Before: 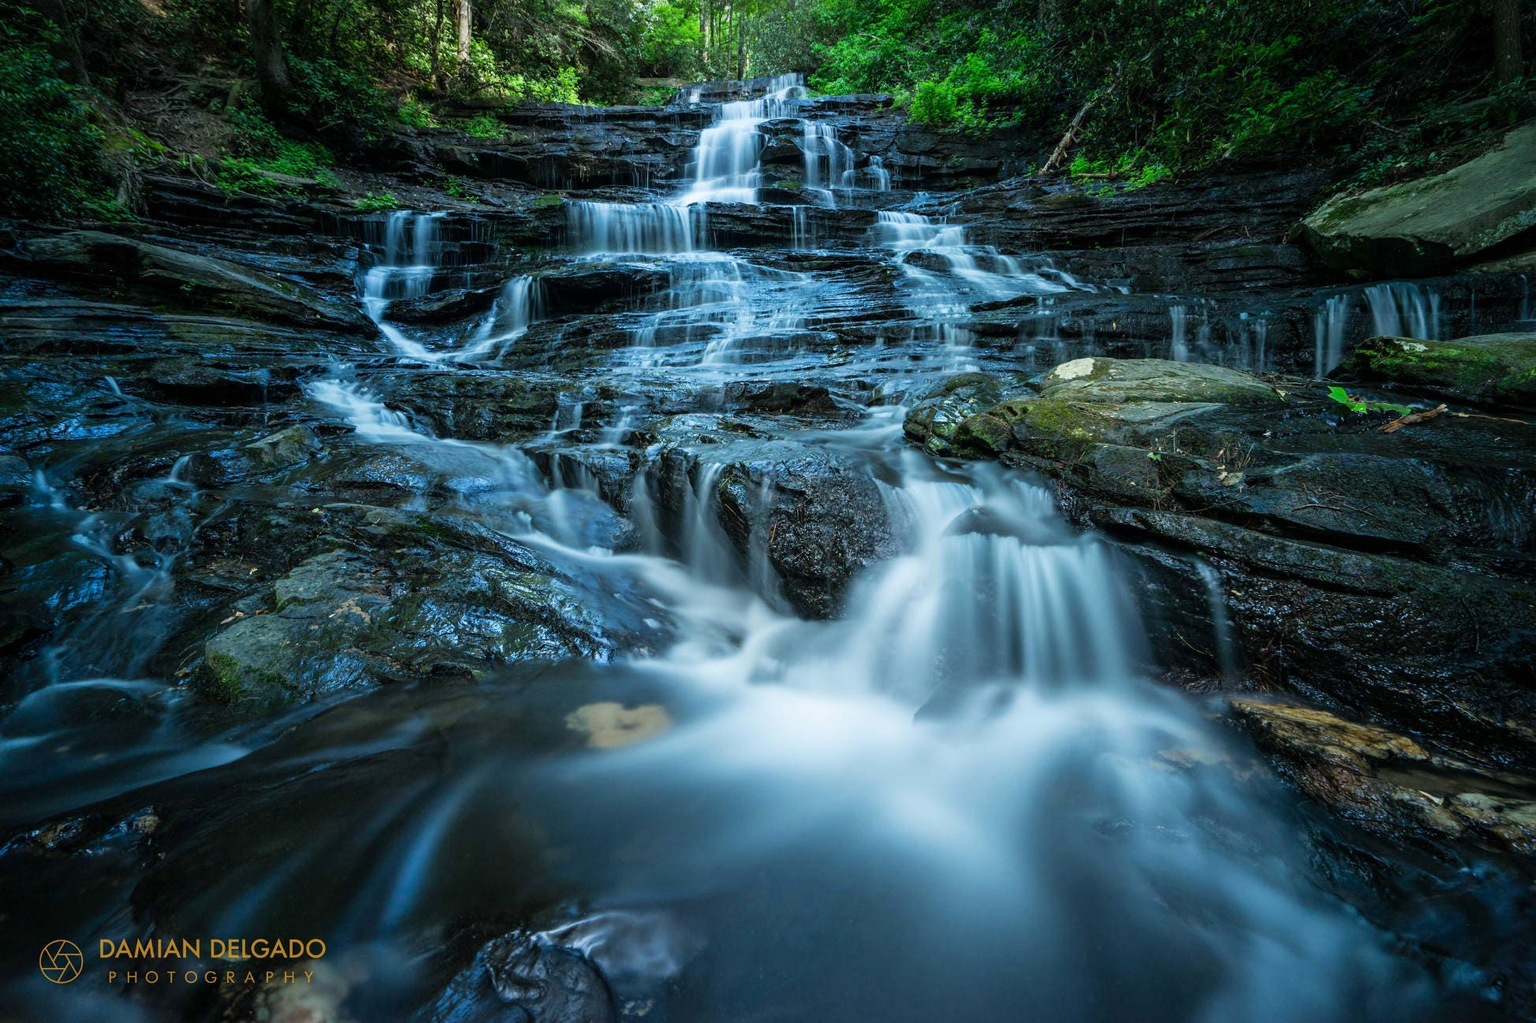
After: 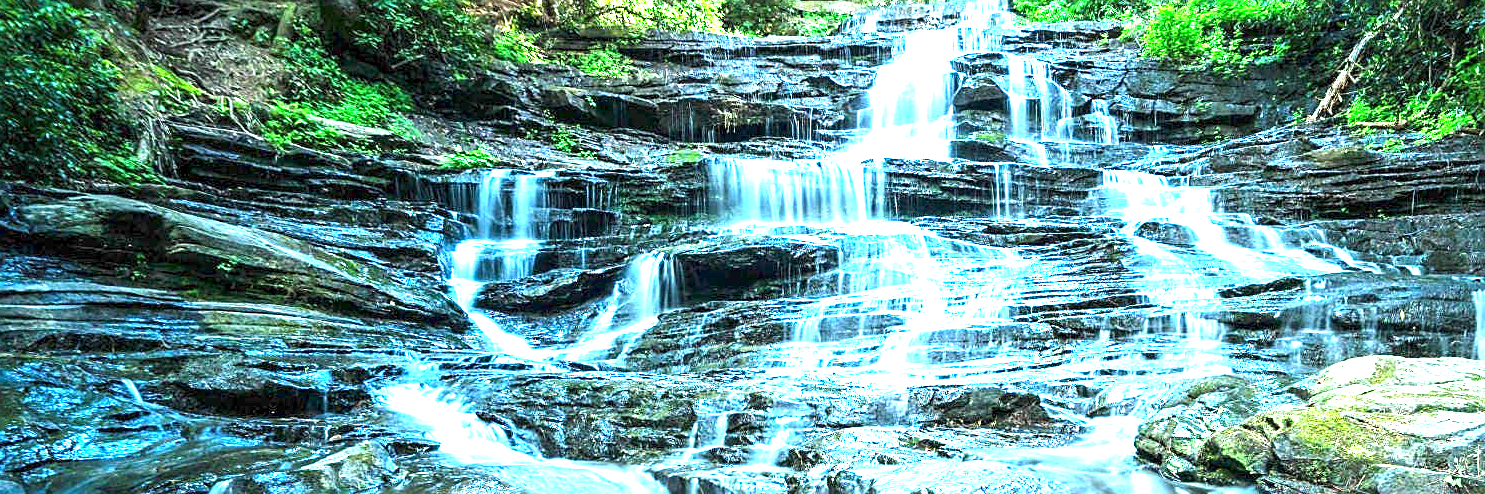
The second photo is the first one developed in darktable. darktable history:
sharpen: on, module defaults
crop: left 0.579%, top 7.627%, right 23.167%, bottom 54.275%
exposure: exposure 3 EV, compensate highlight preservation false
